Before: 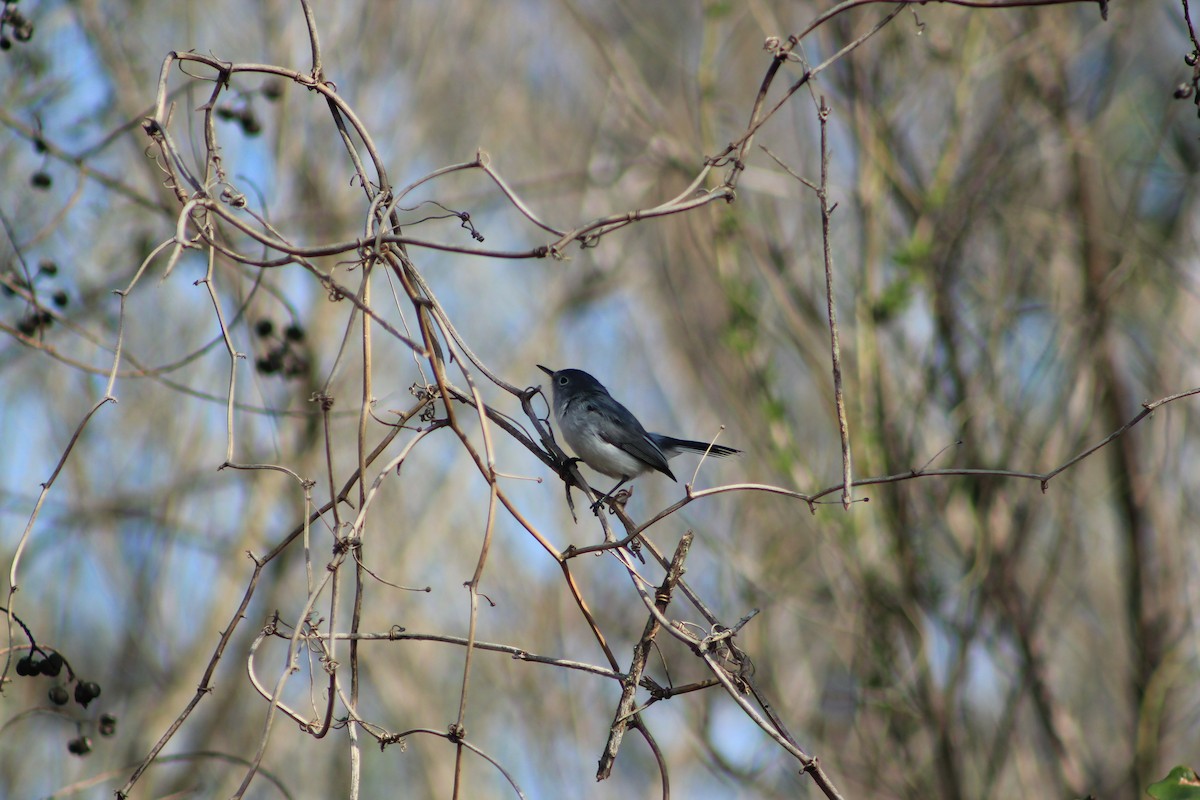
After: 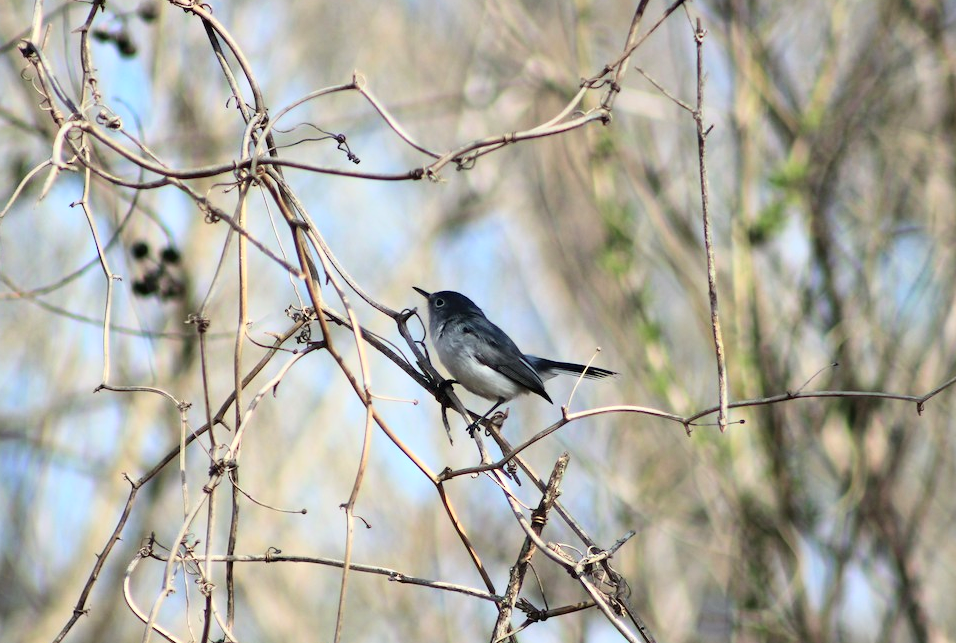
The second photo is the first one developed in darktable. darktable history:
tone curve: curves: ch0 [(0, 0) (0.004, 0.001) (0.02, 0.008) (0.218, 0.218) (0.664, 0.774) (0.832, 0.914) (1, 1)], color space Lab, independent channels, preserve colors none
crop and rotate: left 10.414%, top 9.784%, right 9.901%, bottom 9.769%
exposure: exposure 0.403 EV, compensate highlight preservation false
